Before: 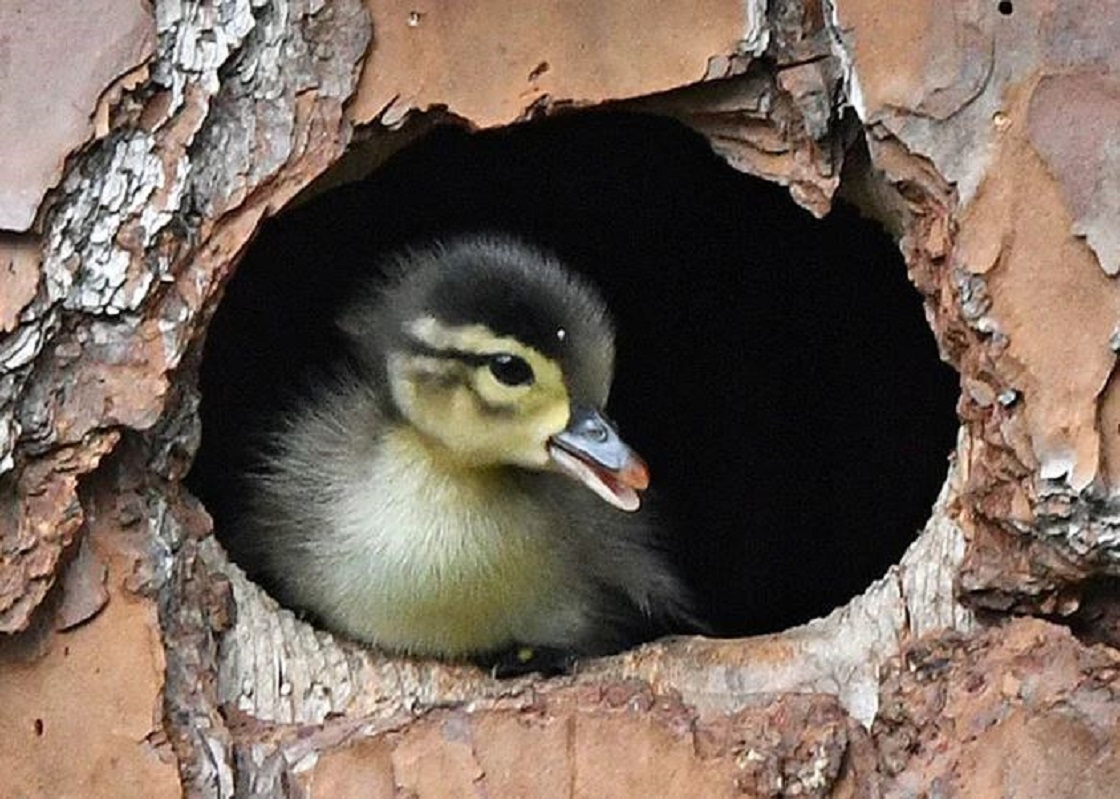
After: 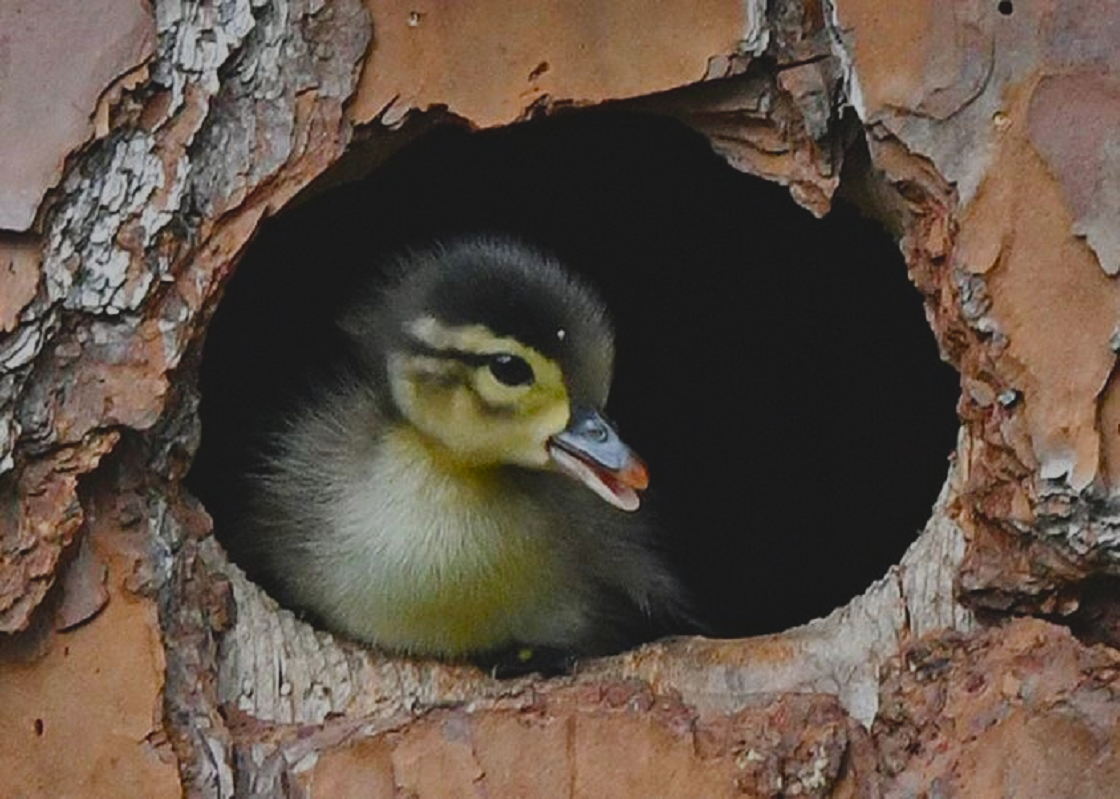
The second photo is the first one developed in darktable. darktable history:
color balance rgb: perceptual saturation grading › global saturation 35%, perceptual saturation grading › highlights -30%, perceptual saturation grading › shadows 35%, perceptual brilliance grading › global brilliance 3%, perceptual brilliance grading › highlights -3%, perceptual brilliance grading › shadows 3%
exposure: black level correction -0.016, exposure -1.018 EV, compensate highlight preservation false
